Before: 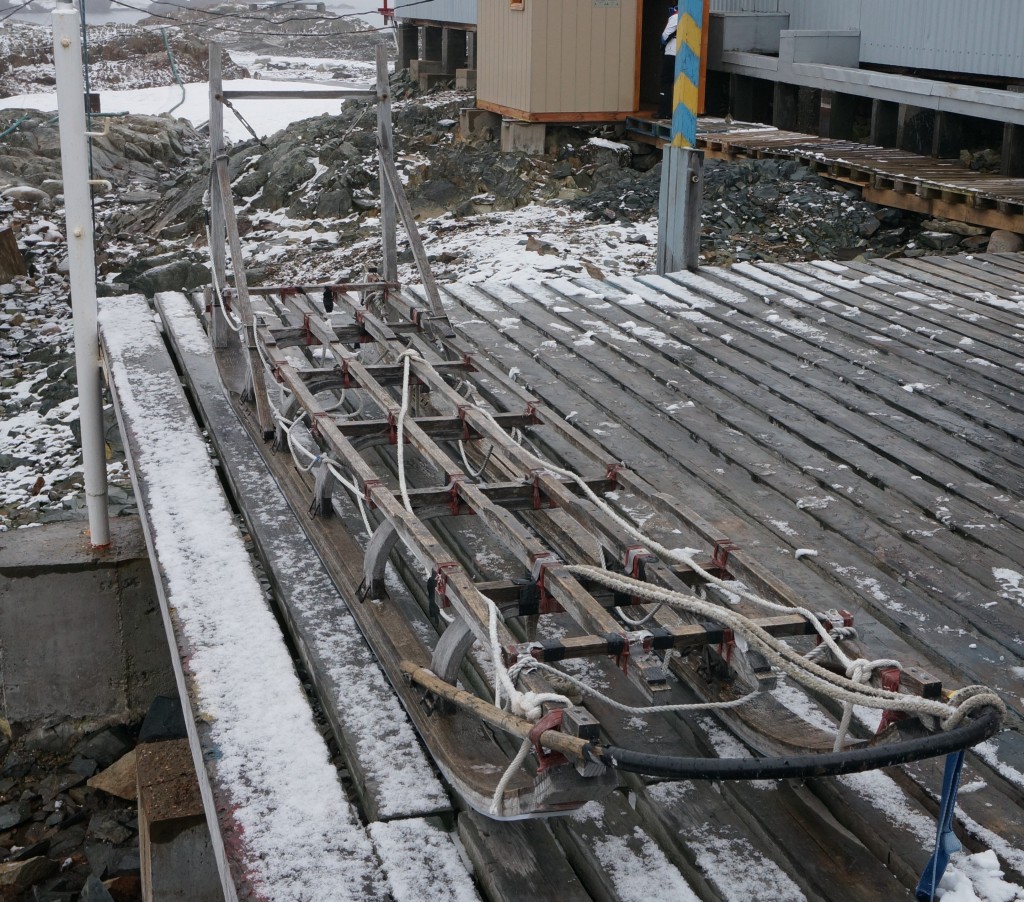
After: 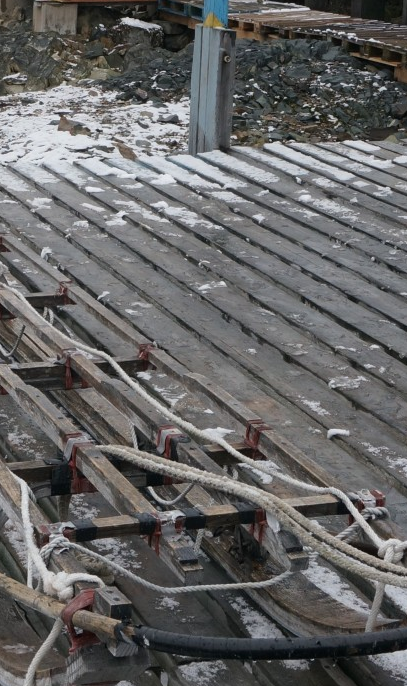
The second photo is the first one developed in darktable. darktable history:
crop: left 45.721%, top 13.393%, right 14.118%, bottom 10.01%
shadows and highlights: shadows 12, white point adjustment 1.2, soften with gaussian
